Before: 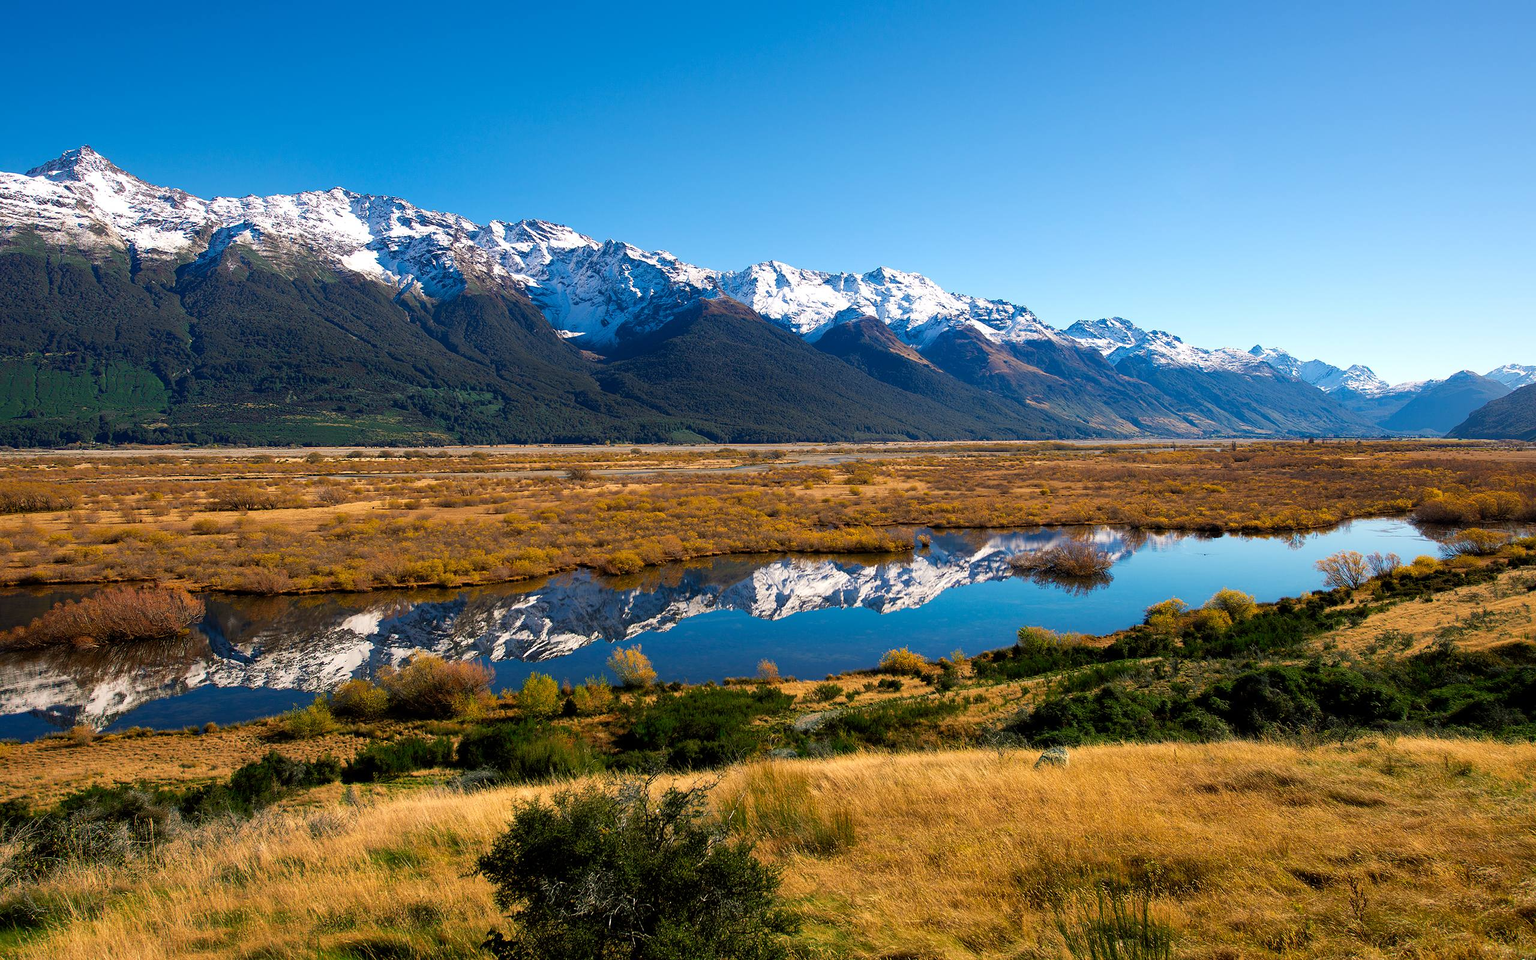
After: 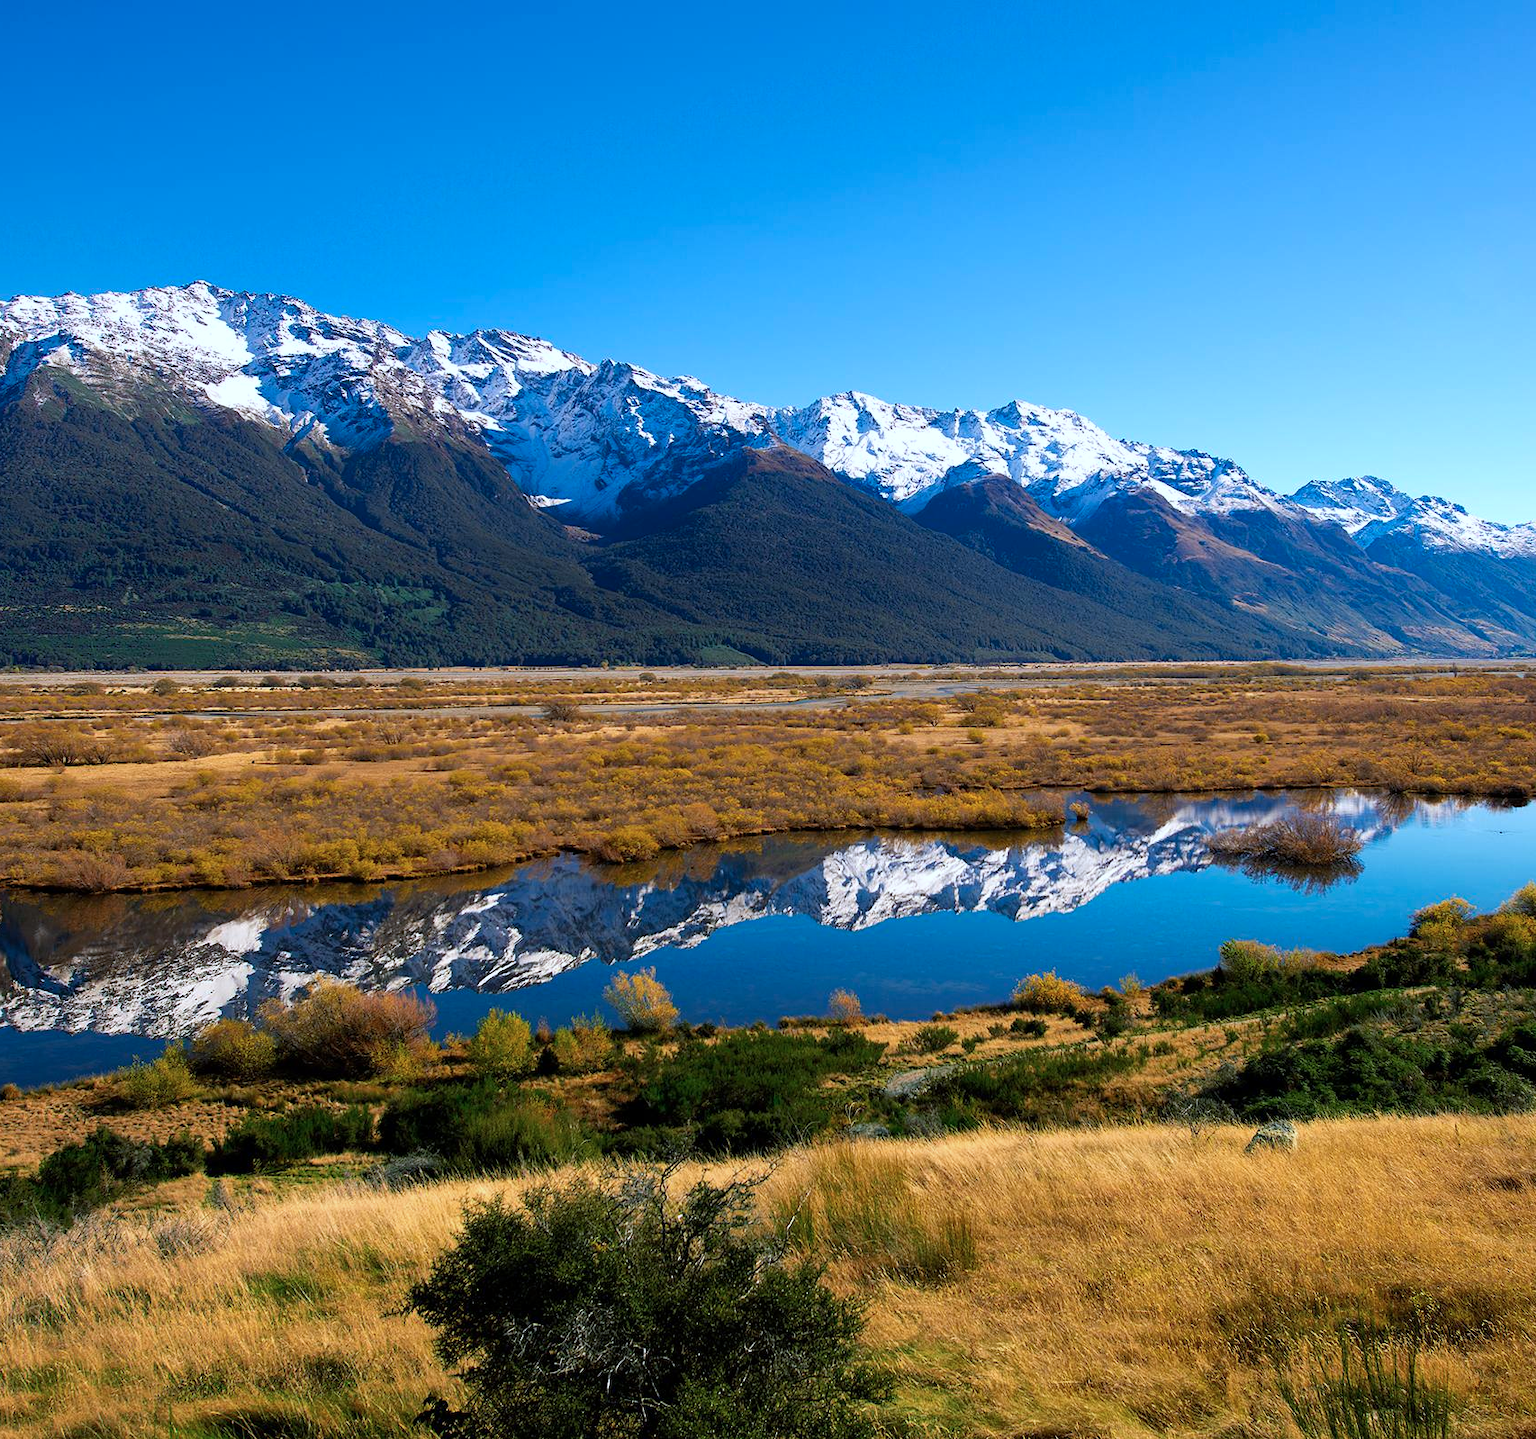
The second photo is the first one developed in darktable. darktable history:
crop and rotate: left 13.342%, right 19.991%
color calibration: x 0.37, y 0.382, temperature 4313.32 K
